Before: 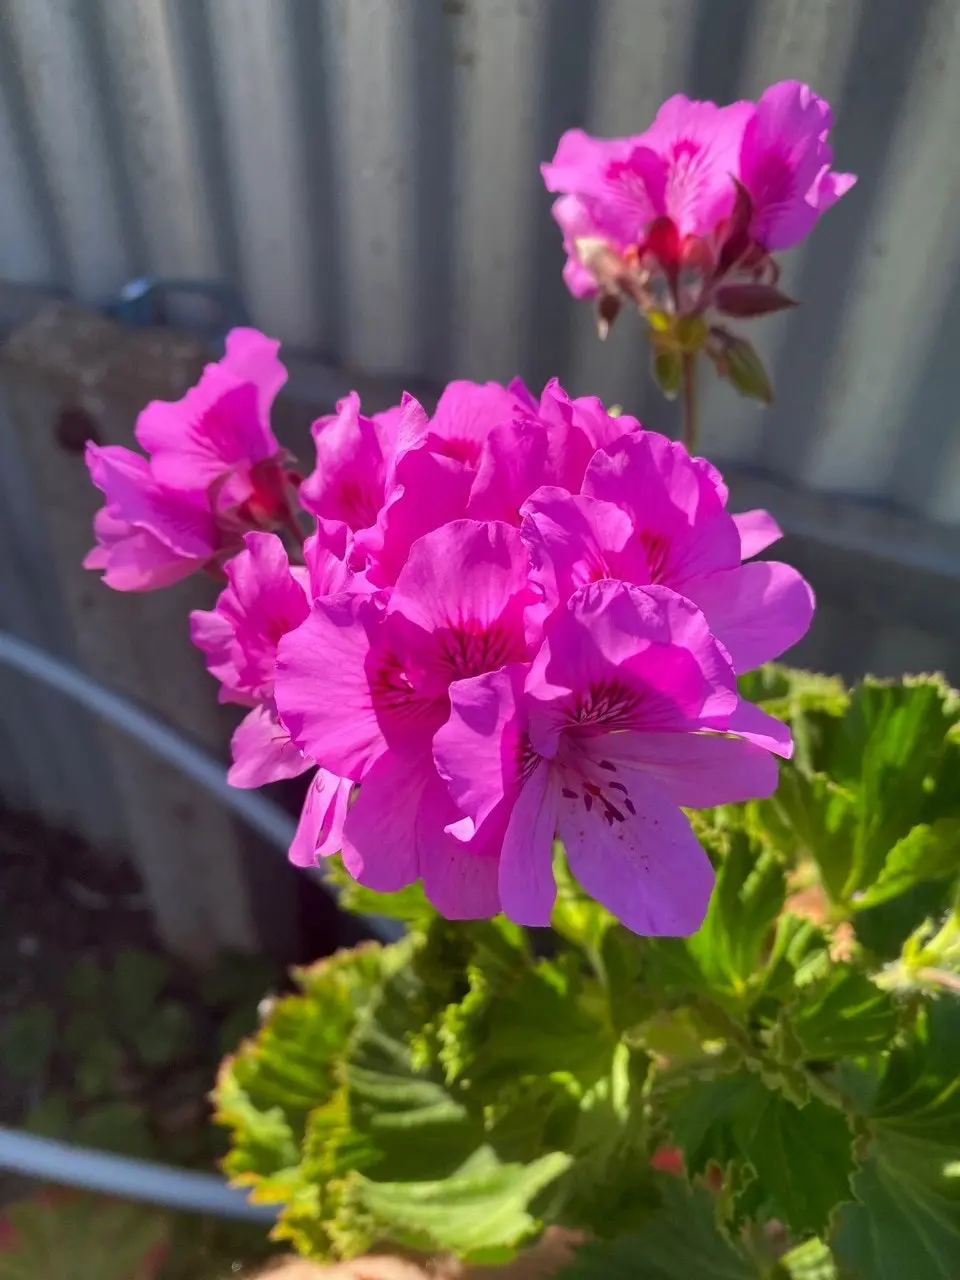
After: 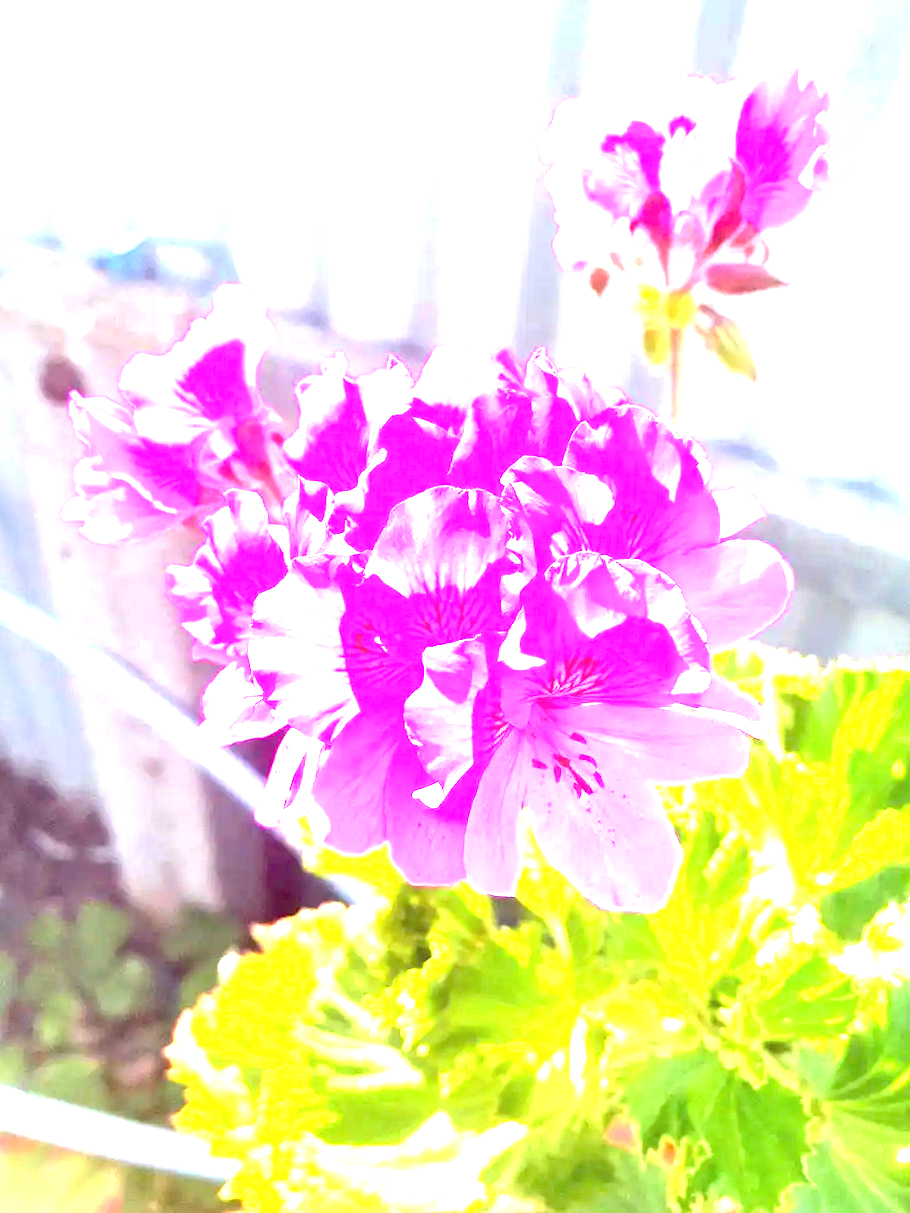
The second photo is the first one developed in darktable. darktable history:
exposure: black level correction 0, exposure 4 EV, compensate exposure bias true, compensate highlight preservation false
crop and rotate: angle -2.38°
